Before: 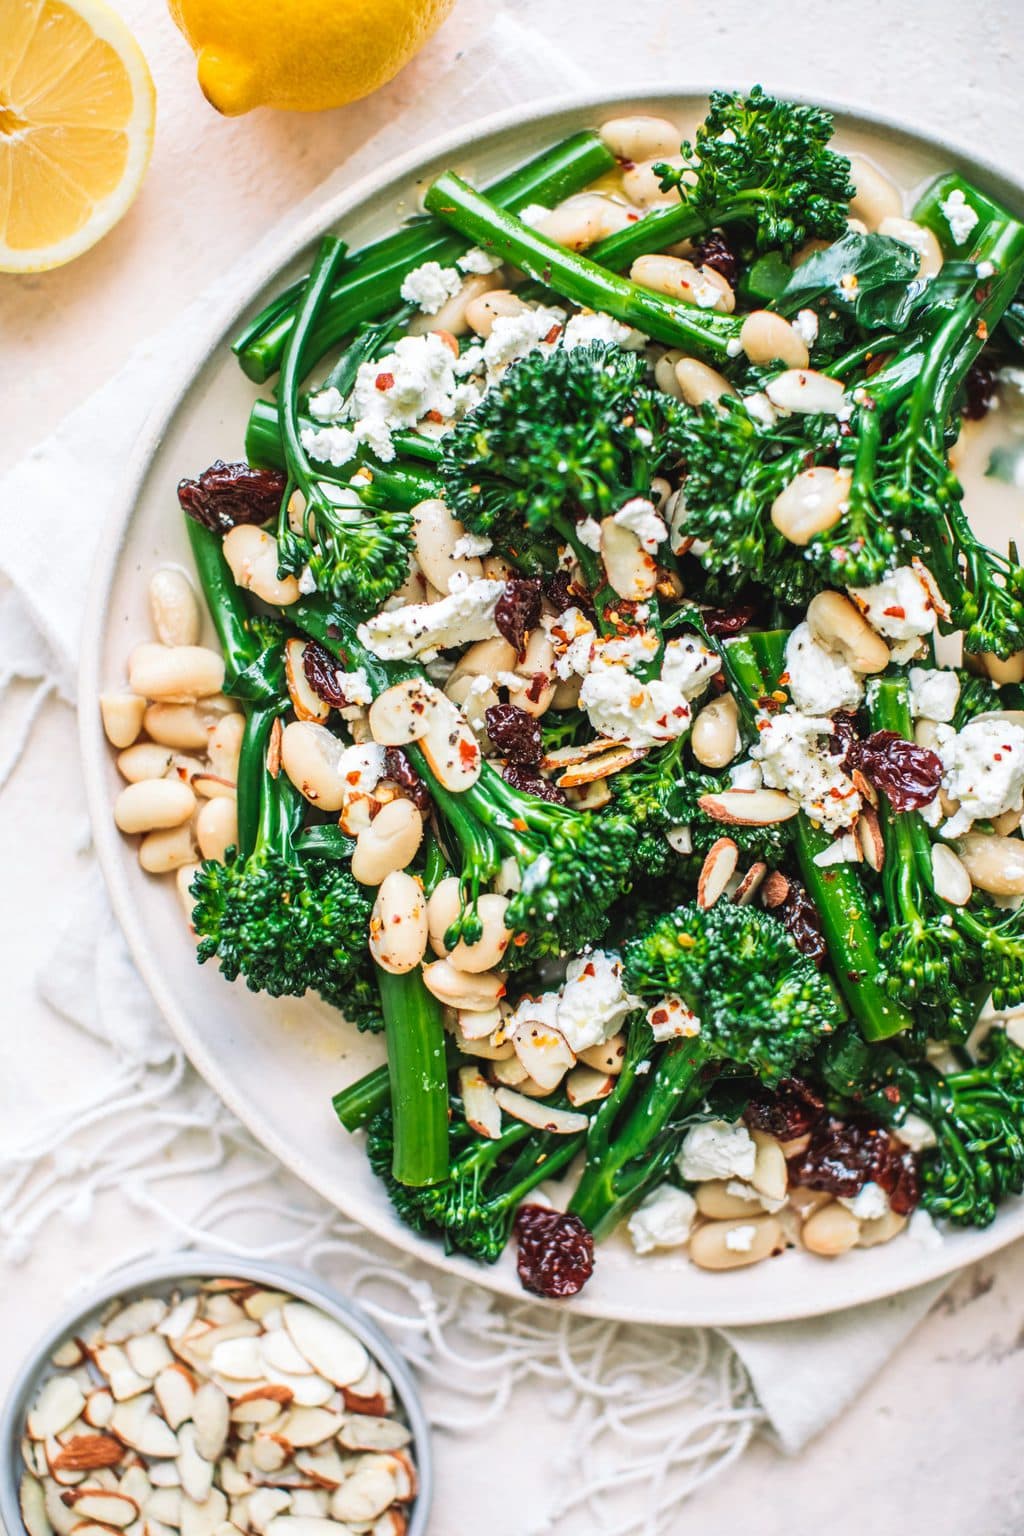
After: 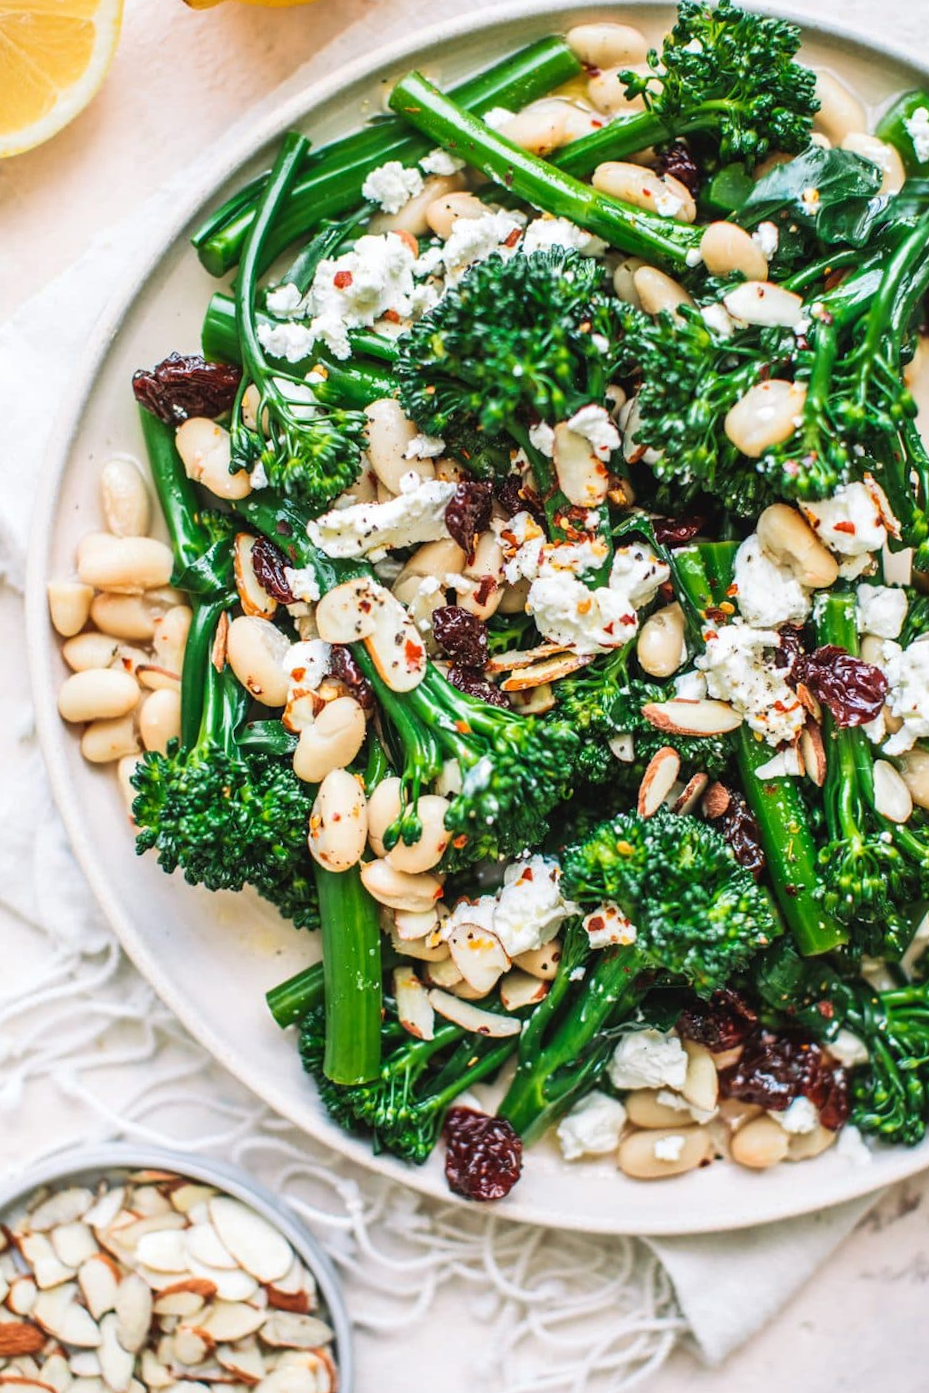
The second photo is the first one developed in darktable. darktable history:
crop and rotate: angle -1.98°, left 3.091%, top 4.196%, right 1.484%, bottom 0.46%
